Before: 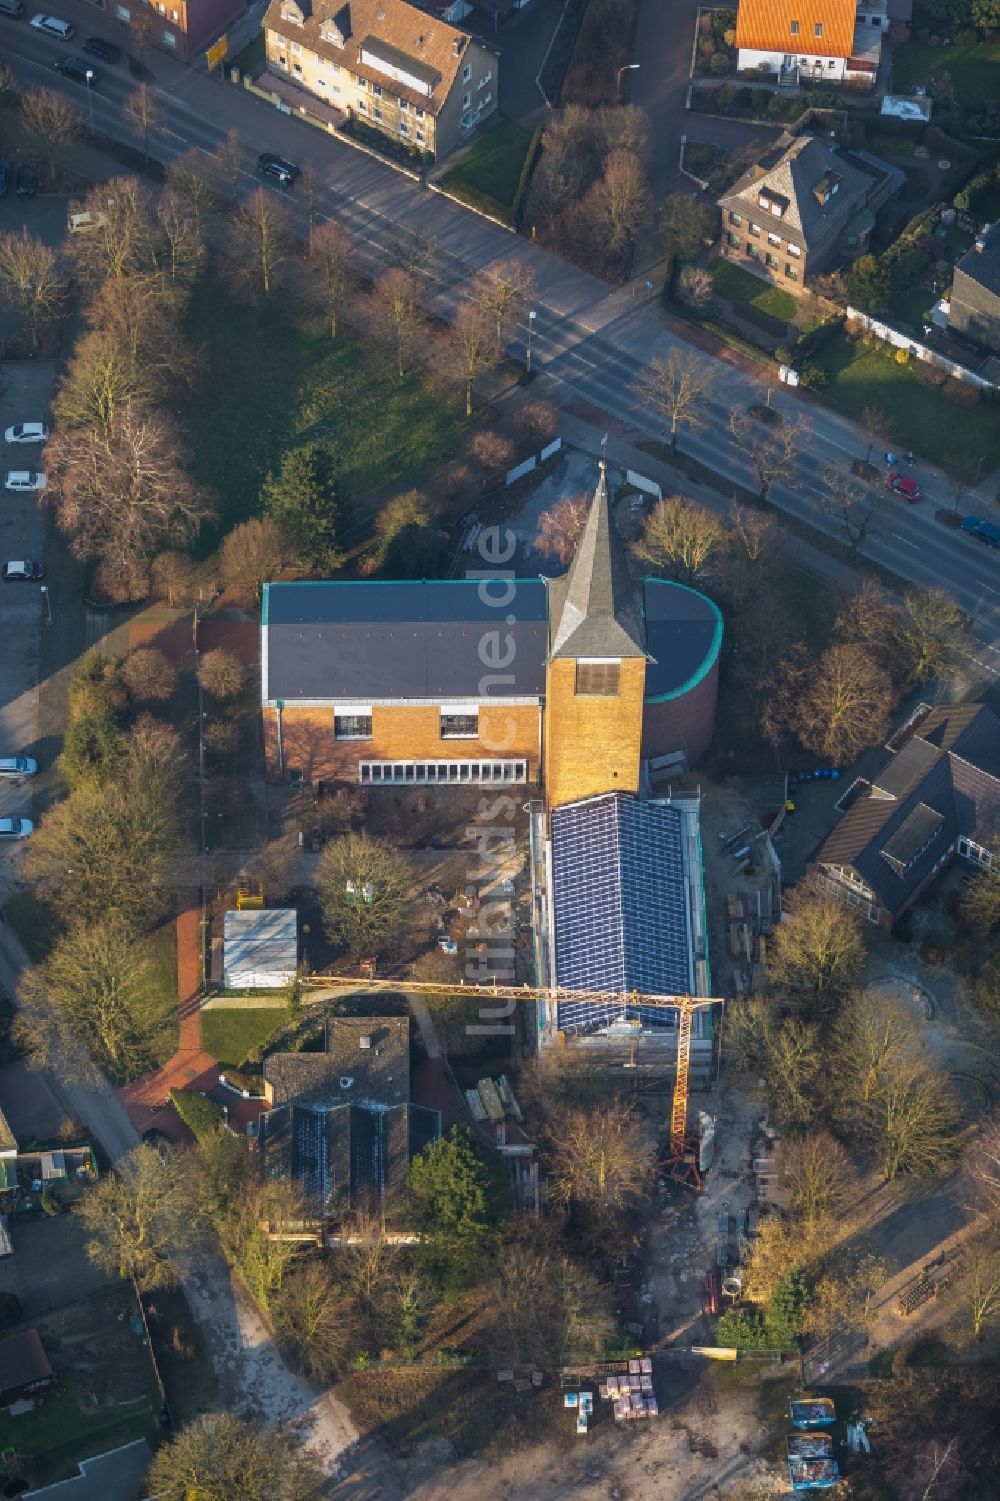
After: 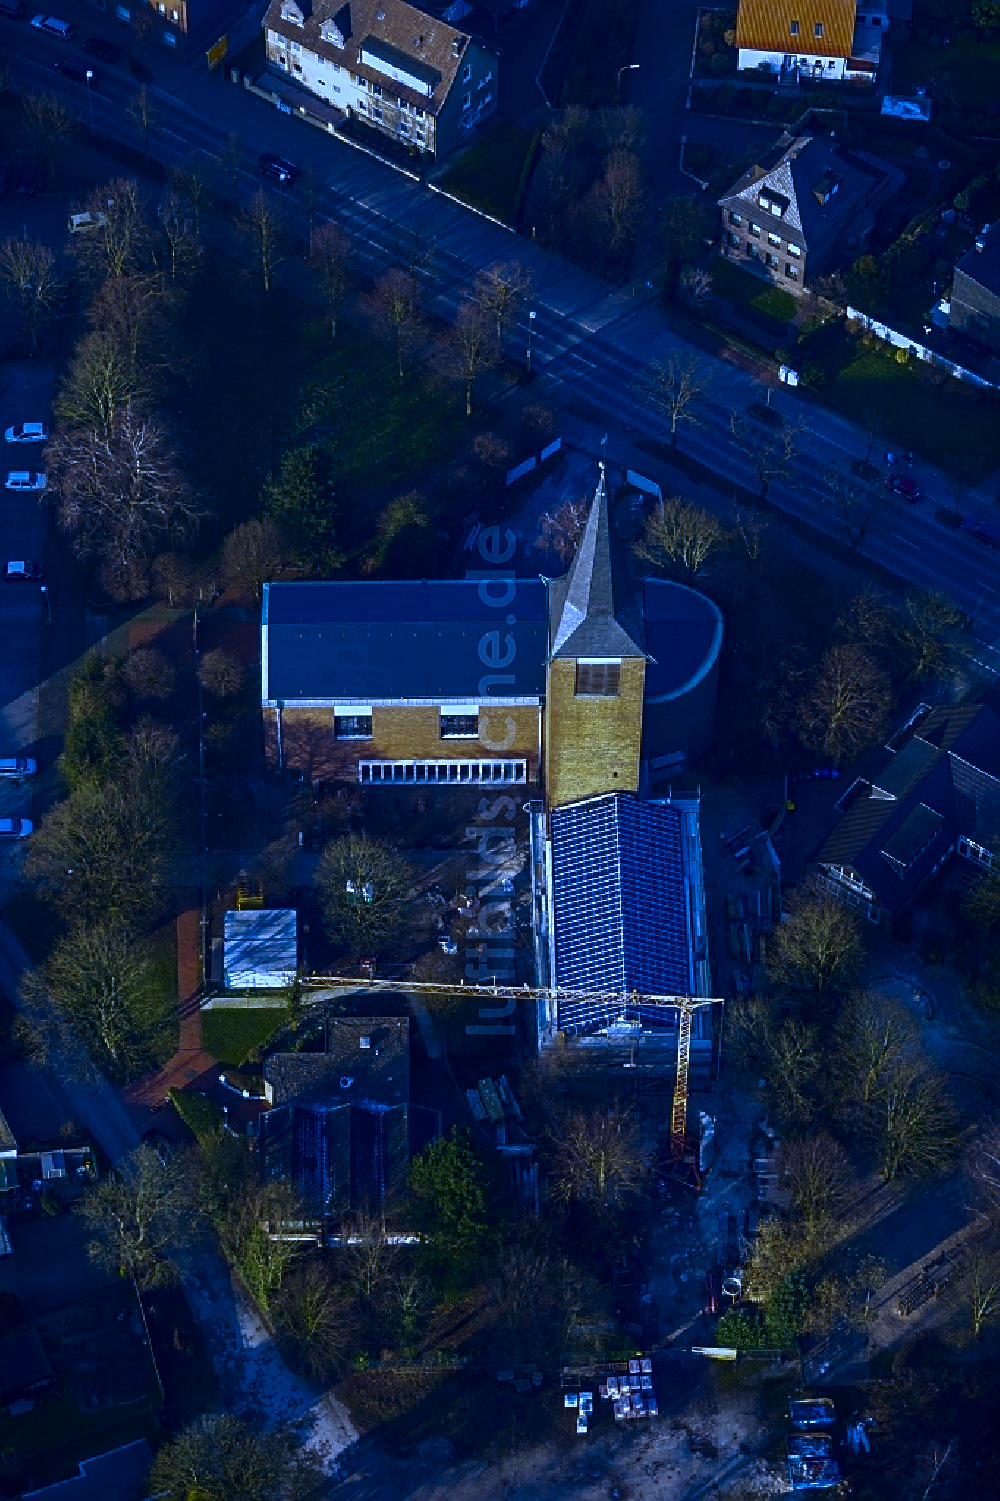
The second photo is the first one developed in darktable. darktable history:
white balance: red 0.766, blue 1.537
sharpen: on, module defaults
contrast brightness saturation: brightness -0.52
